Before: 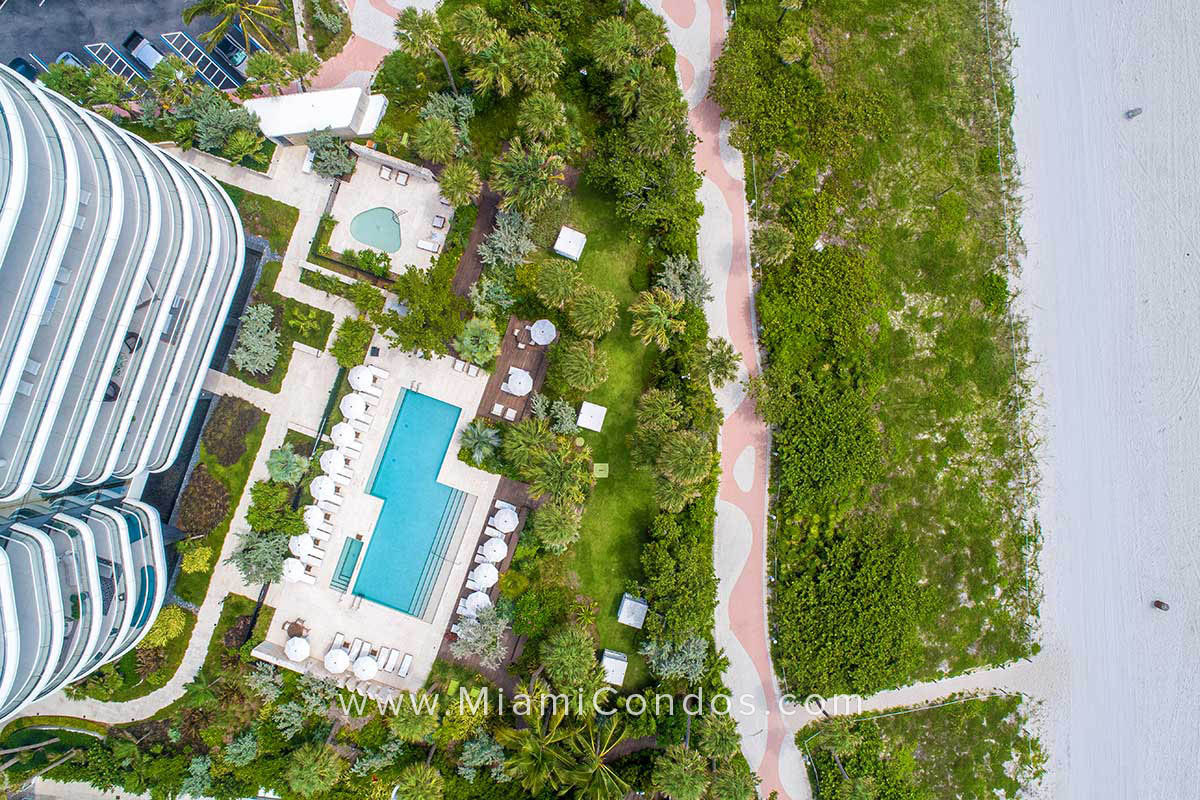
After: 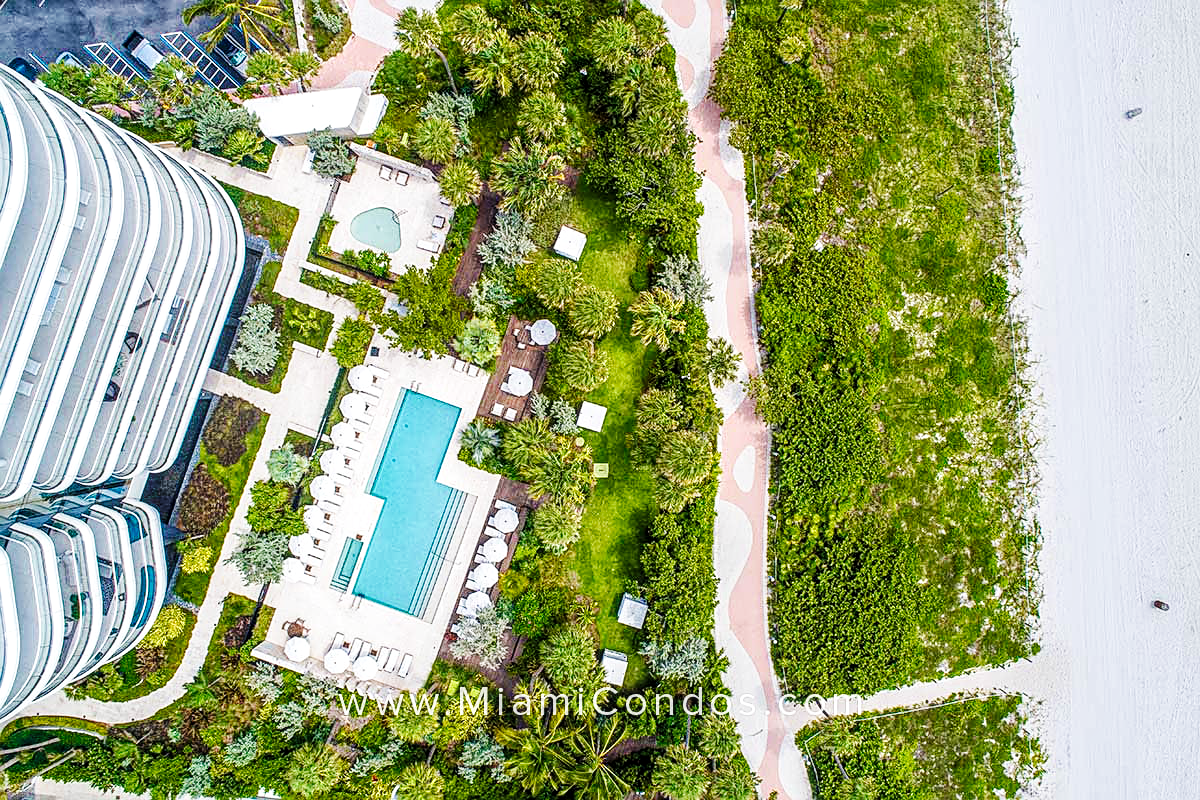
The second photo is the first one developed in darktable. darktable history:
sharpen: on, module defaults
local contrast: detail 130%
base curve: curves: ch0 [(0, 0) (0.032, 0.025) (0.121, 0.166) (0.206, 0.329) (0.605, 0.79) (1, 1)], preserve colors none
